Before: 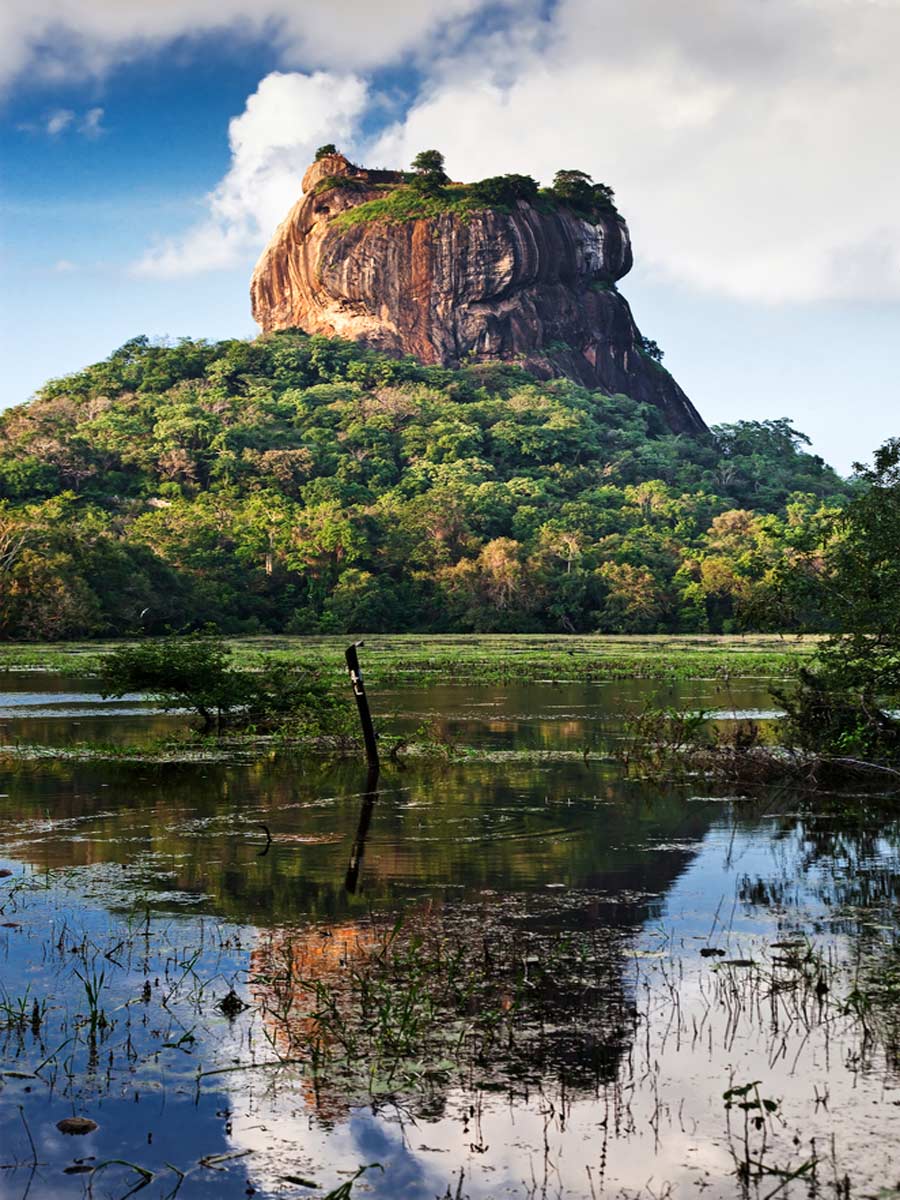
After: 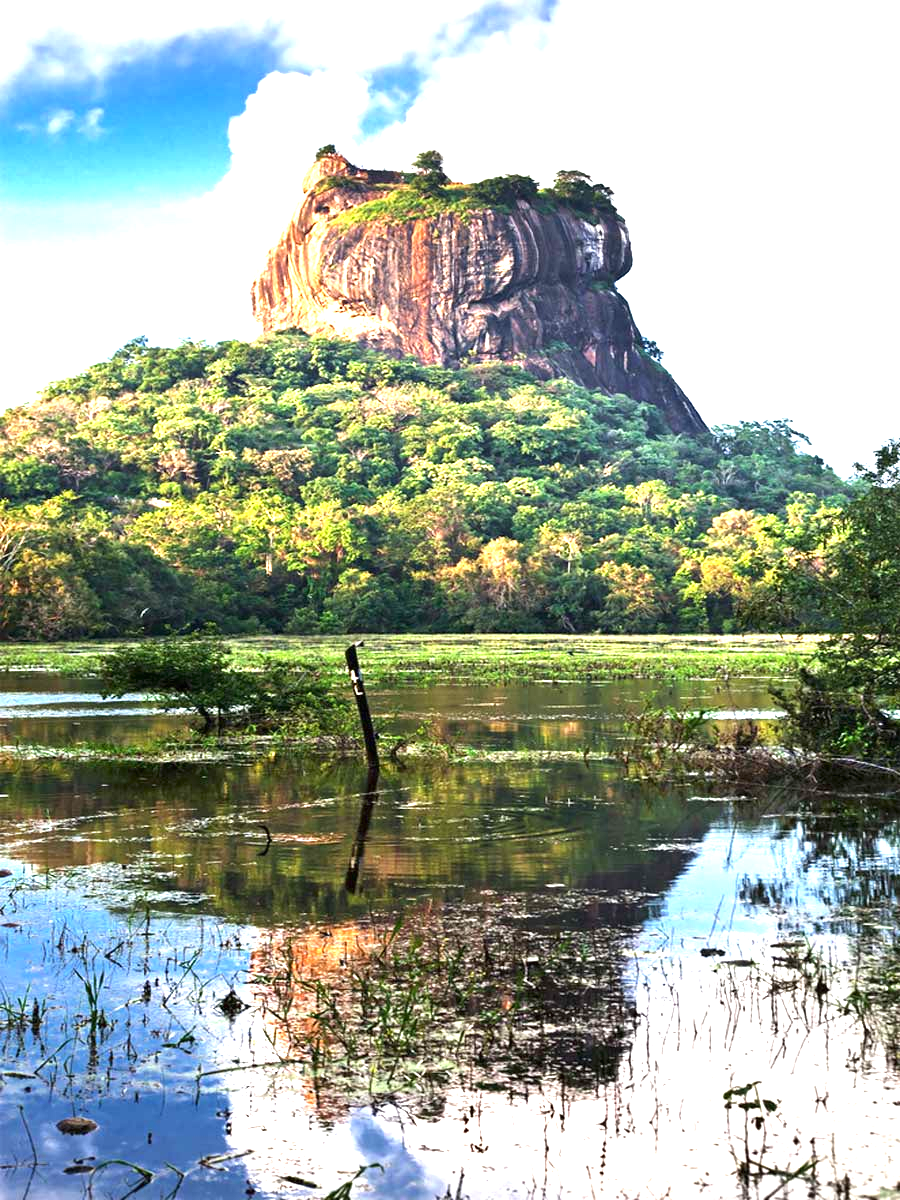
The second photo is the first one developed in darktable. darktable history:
exposure: black level correction 0, exposure 1.634 EV, compensate exposure bias true, compensate highlight preservation false
